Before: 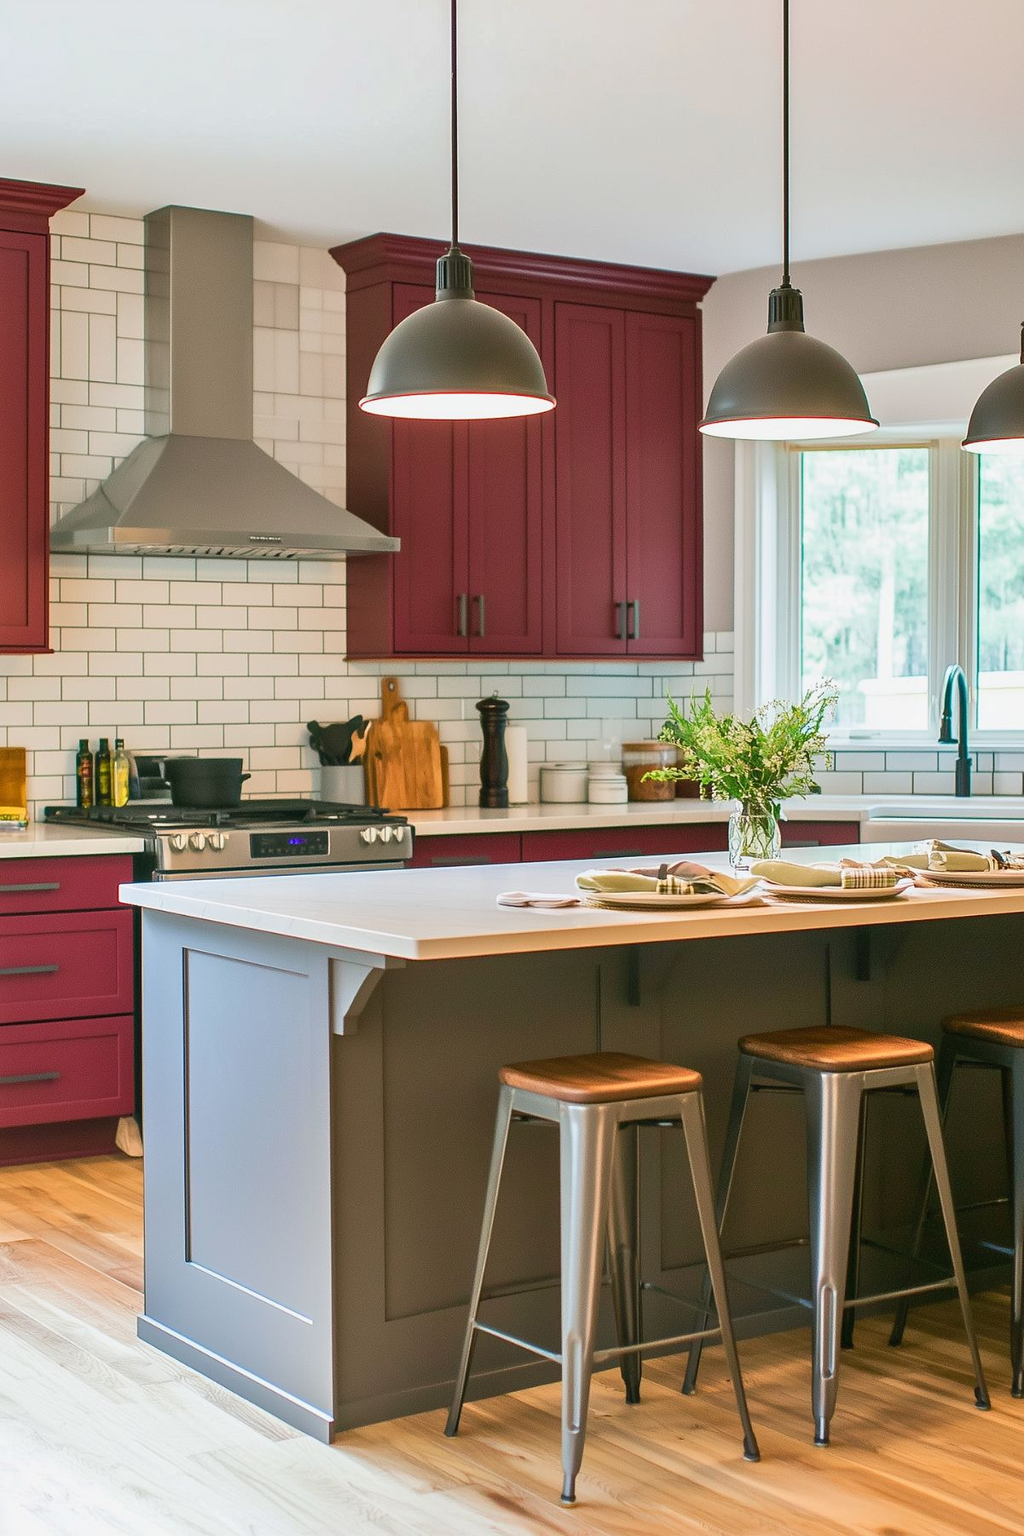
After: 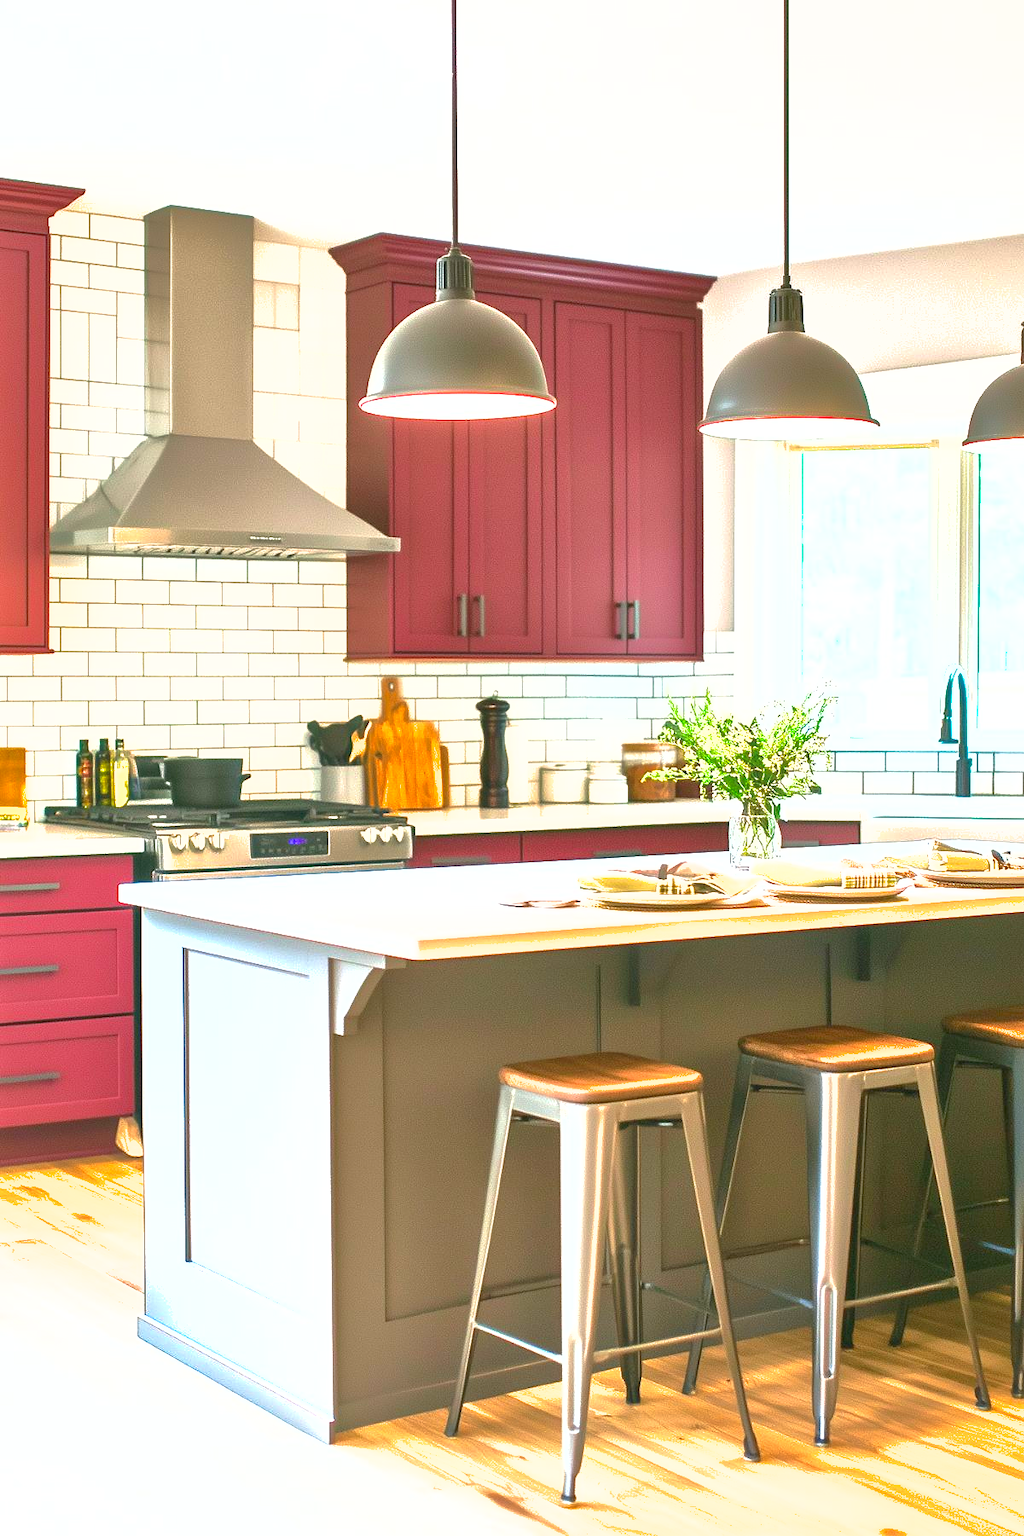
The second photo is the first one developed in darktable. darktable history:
exposure: black level correction 0, exposure 1.45 EV, compensate exposure bias true, compensate highlight preservation false
shadows and highlights: on, module defaults
